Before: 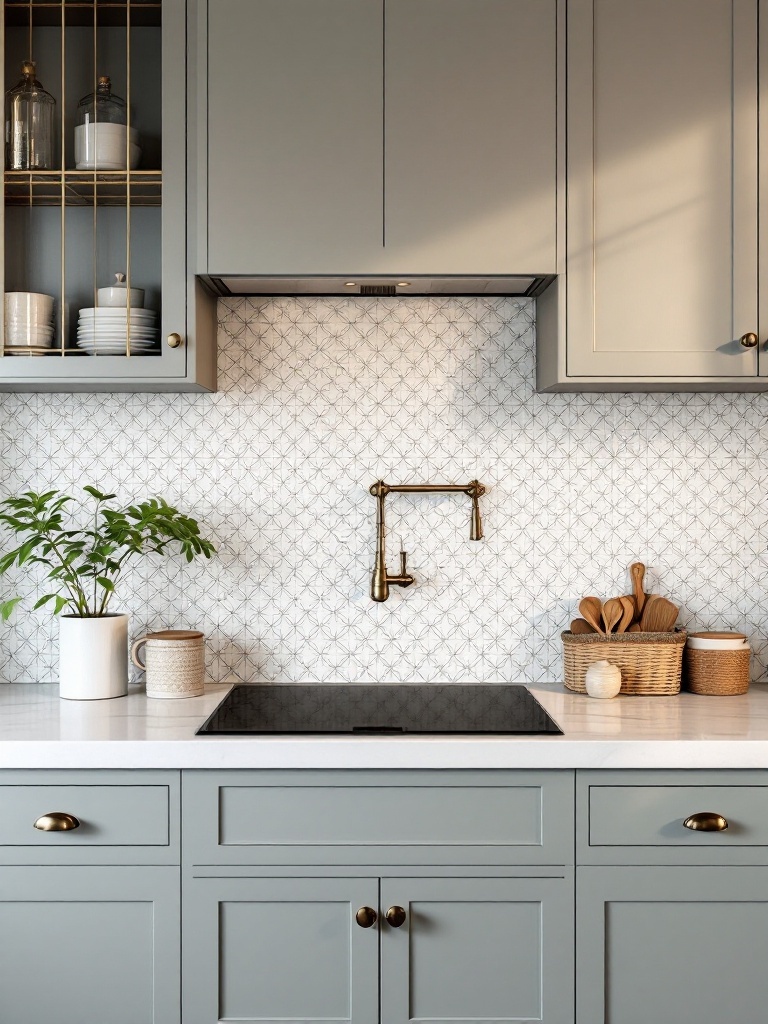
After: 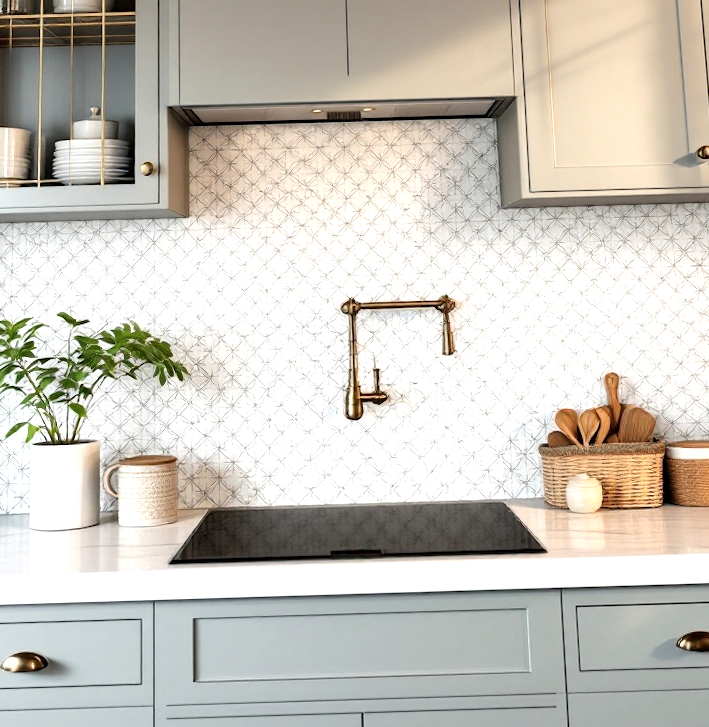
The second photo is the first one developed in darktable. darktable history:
crop and rotate: top 12.5%, bottom 12.5%
exposure: black level correction 0.001, exposure 0.5 EV, compensate exposure bias true, compensate highlight preservation false
rotate and perspective: rotation -1.68°, lens shift (vertical) -0.146, crop left 0.049, crop right 0.912, crop top 0.032, crop bottom 0.96
